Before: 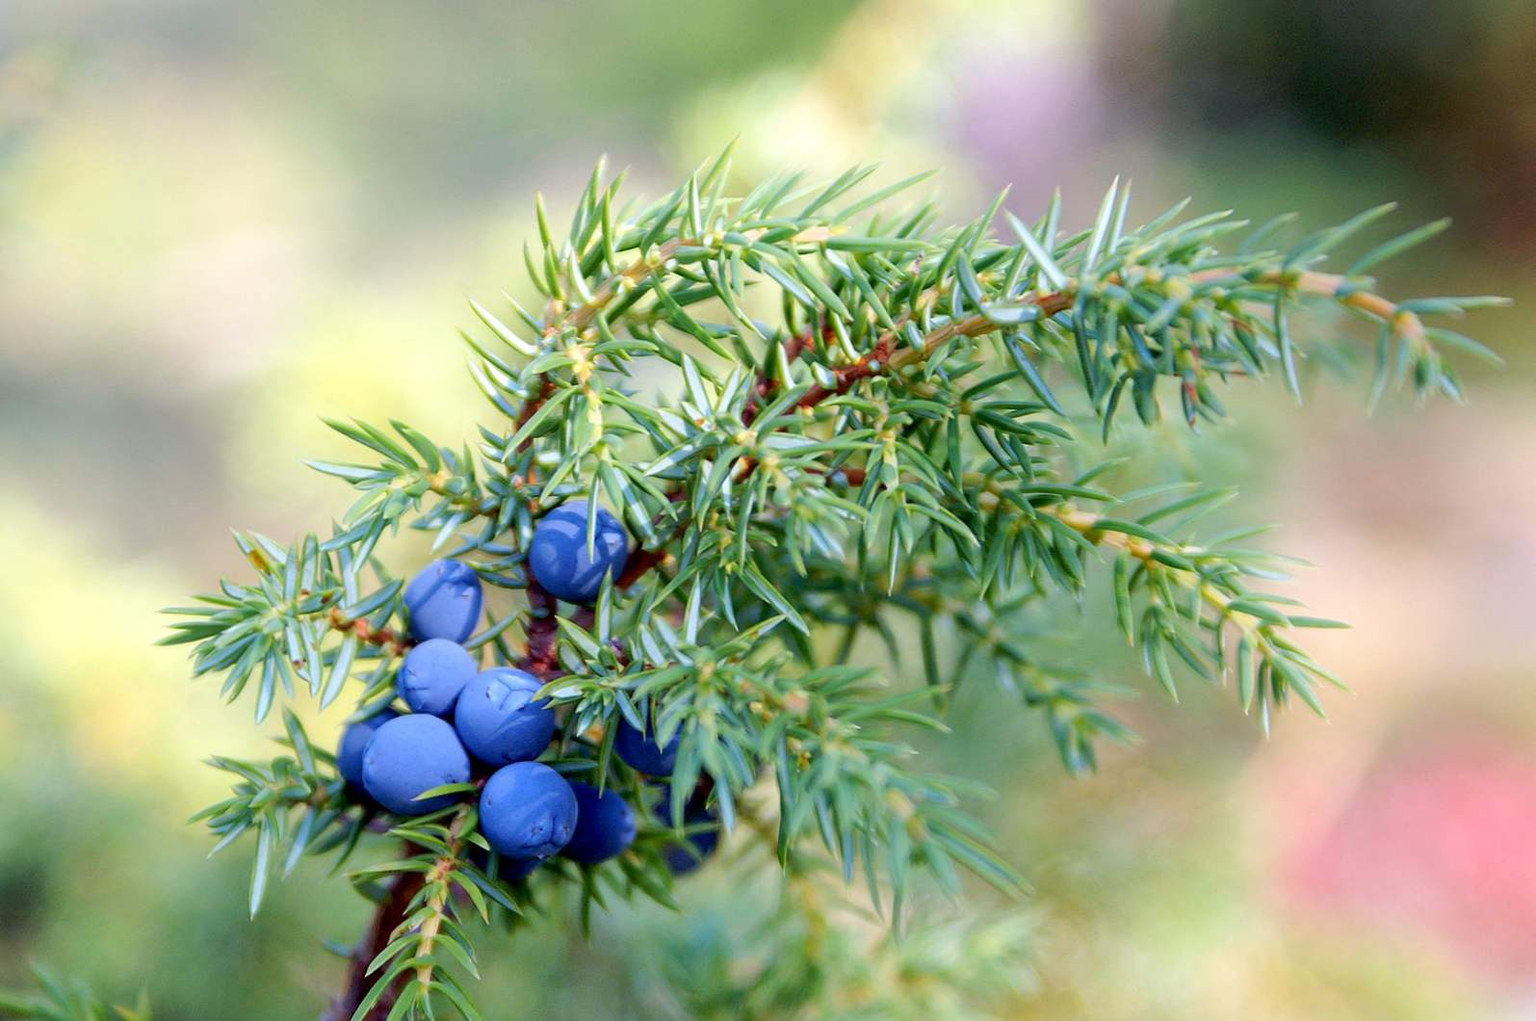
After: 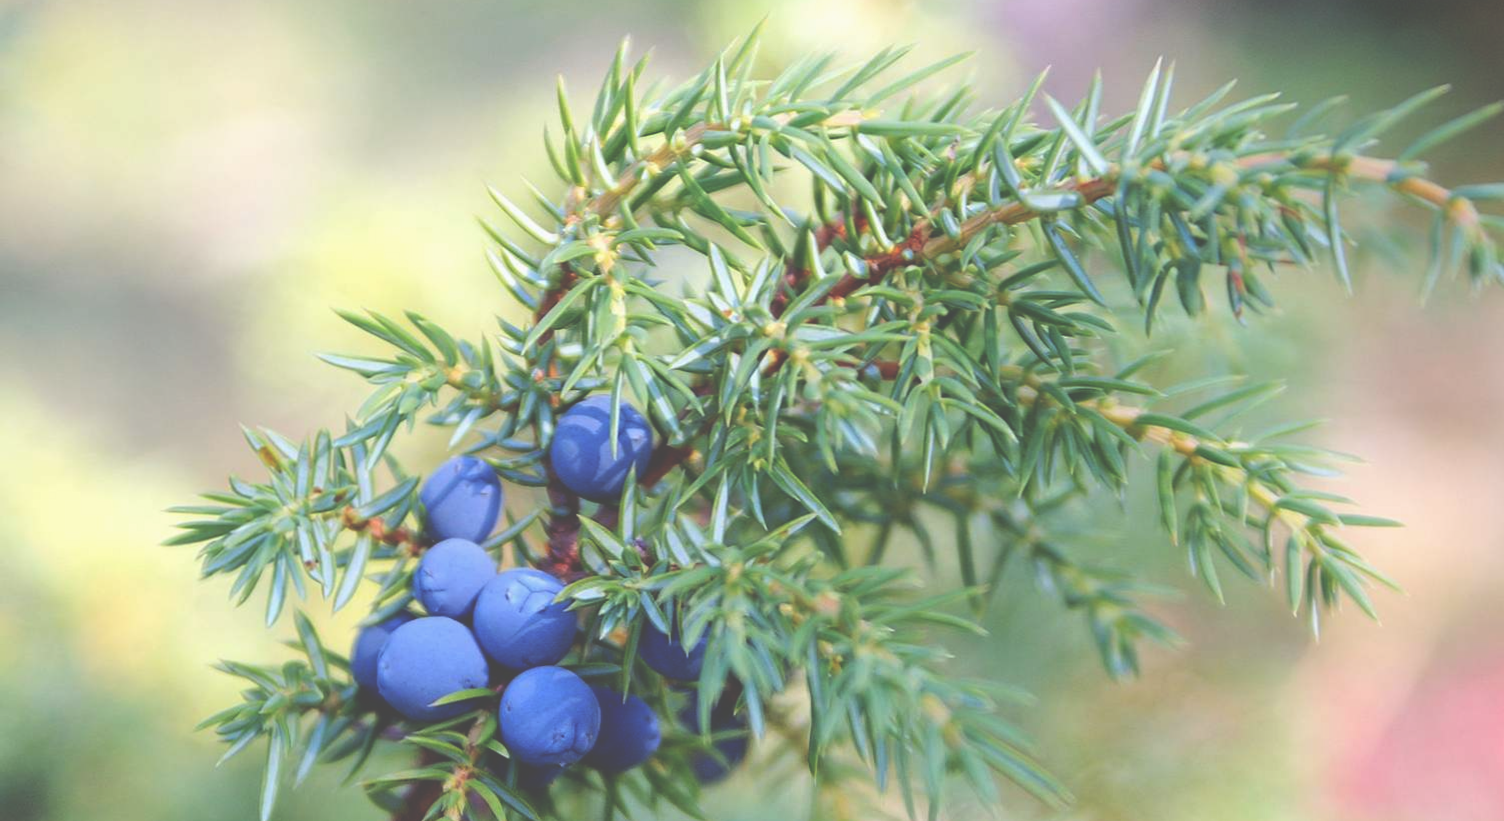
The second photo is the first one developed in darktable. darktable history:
exposure: black level correction -0.064, exposure -0.049 EV, compensate highlight preservation false
crop and rotate: angle 0.051°, top 11.911%, right 5.7%, bottom 10.663%
